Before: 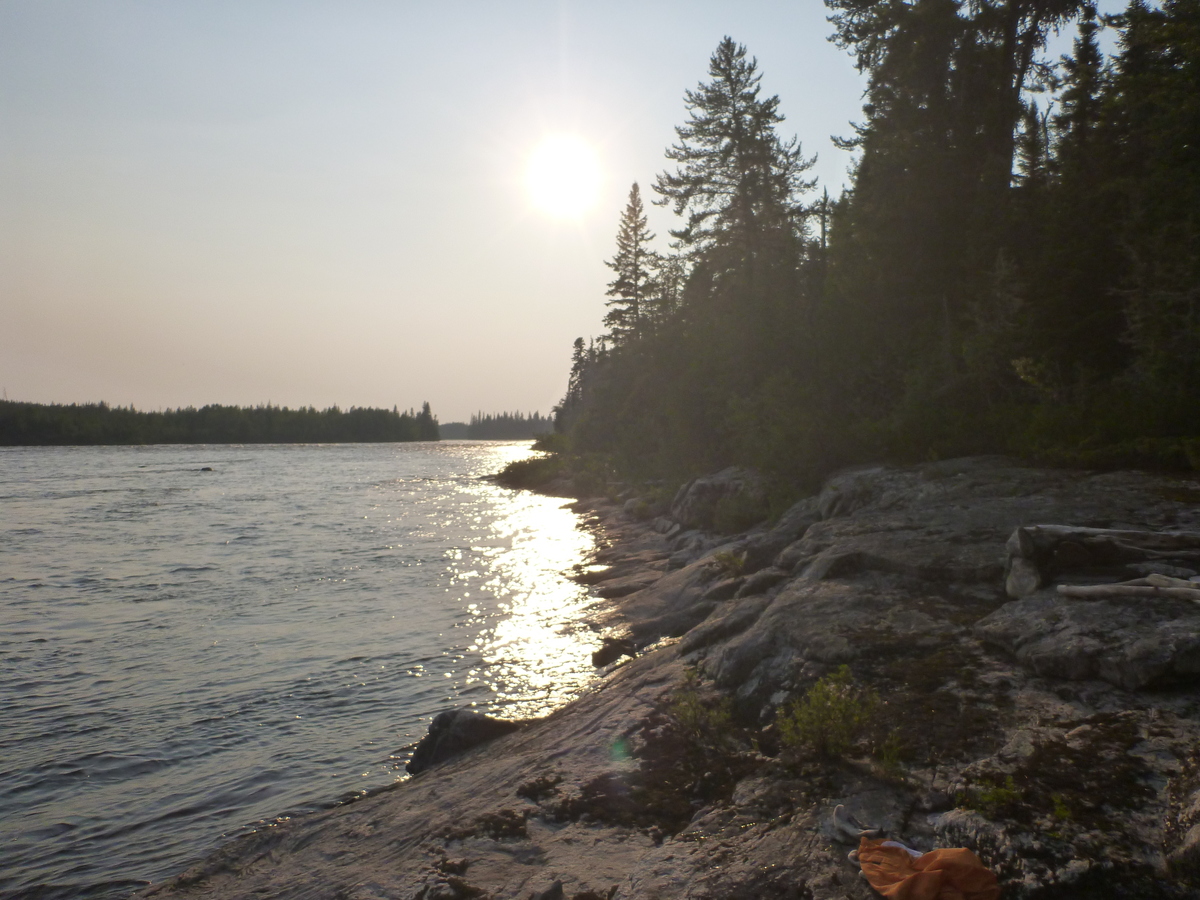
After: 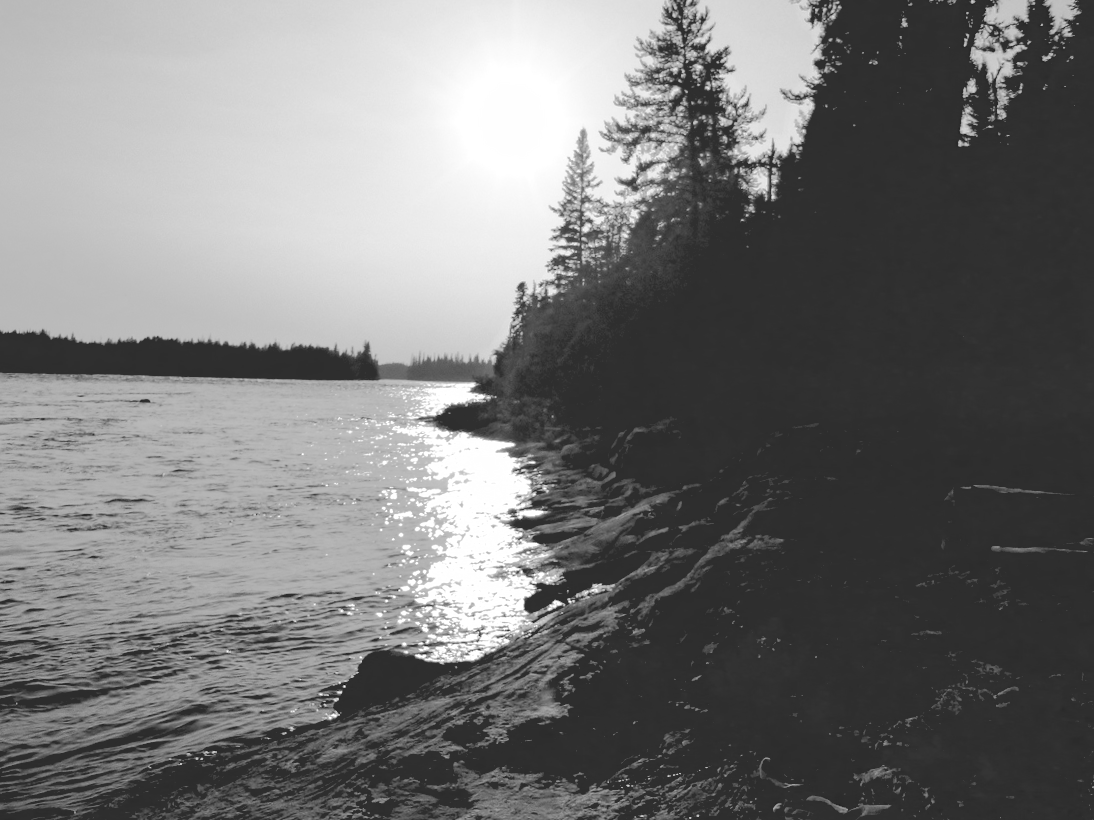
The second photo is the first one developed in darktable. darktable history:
crop and rotate: angle -1.96°, left 3.097%, top 4.154%, right 1.586%, bottom 0.529%
contrast brightness saturation: saturation -1
base curve: curves: ch0 [(0.065, 0.026) (0.236, 0.358) (0.53, 0.546) (0.777, 0.841) (0.924, 0.992)], preserve colors average RGB
